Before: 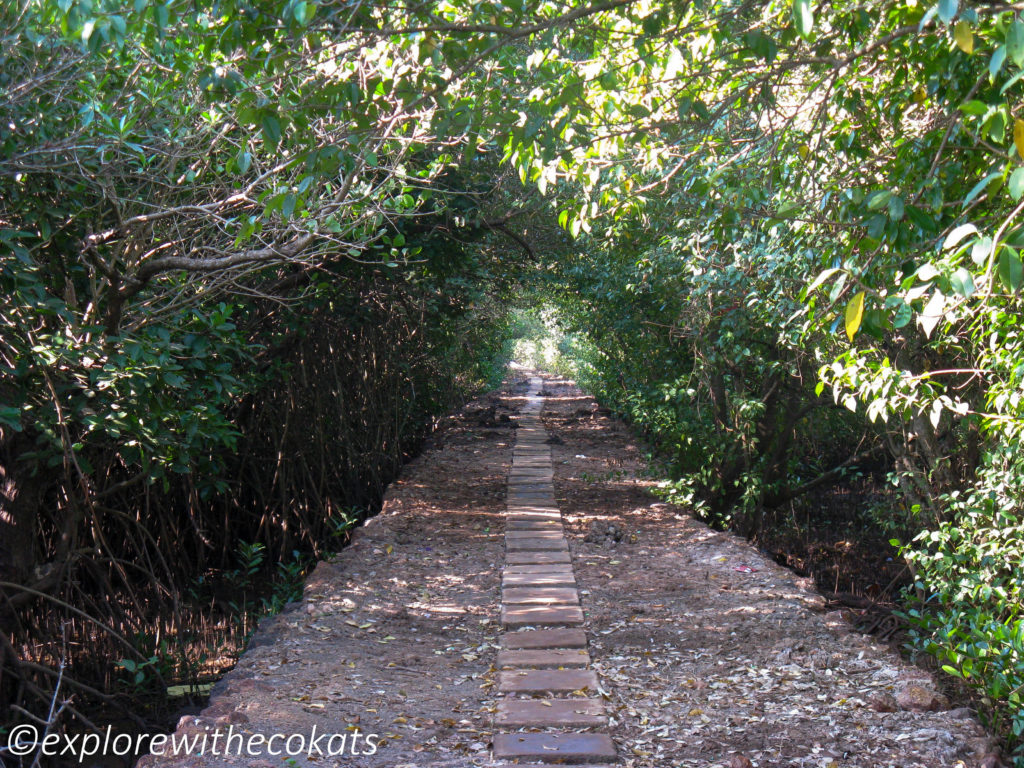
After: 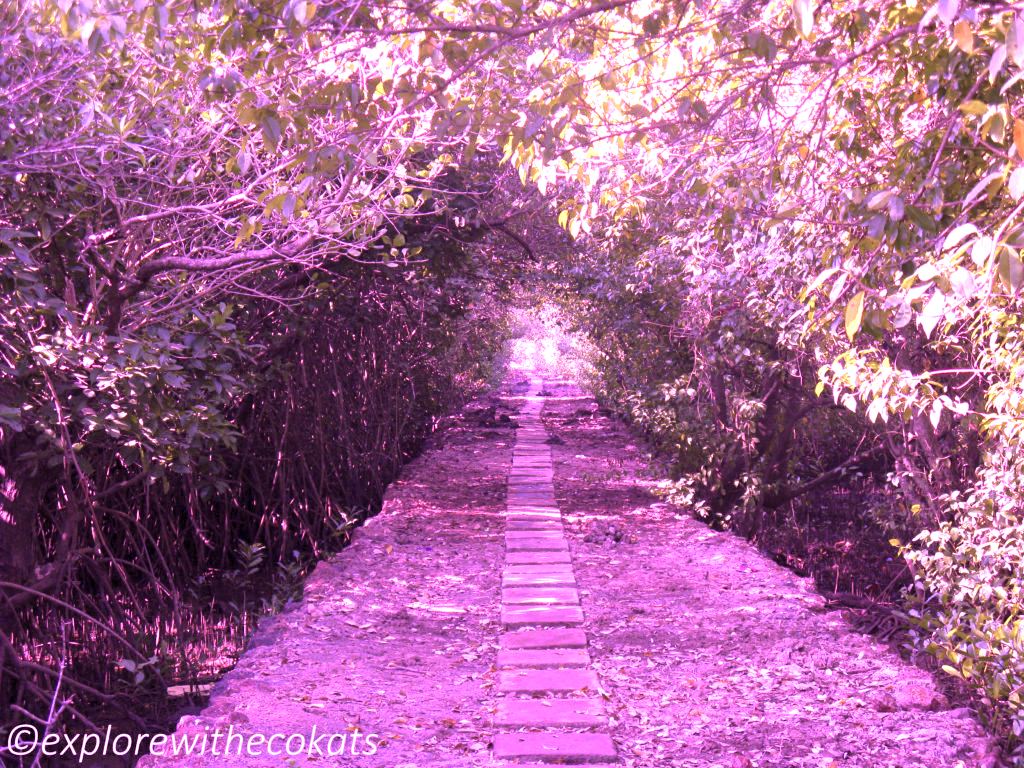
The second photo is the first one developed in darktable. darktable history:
exposure: exposure 1.089 EV, compensate highlight preservation false
white balance: red 0.982, blue 1.018
color calibration: illuminant custom, x 0.261, y 0.521, temperature 7054.11 K
contrast brightness saturation: saturation -0.05
